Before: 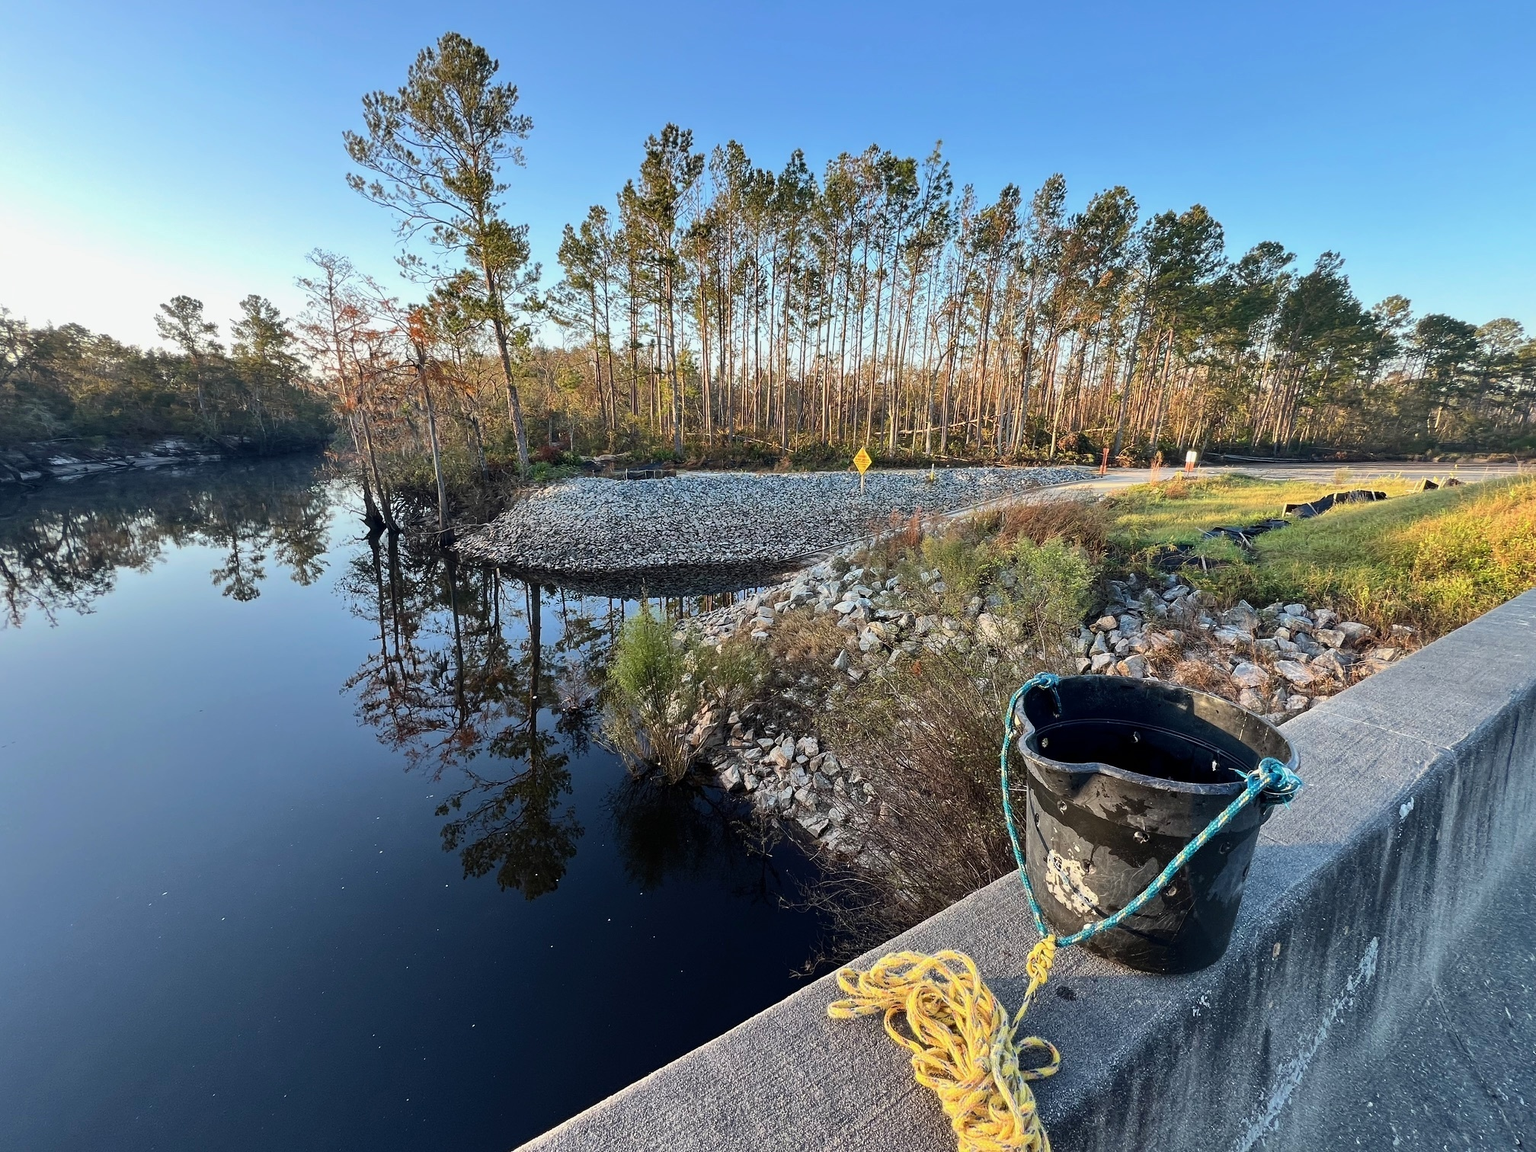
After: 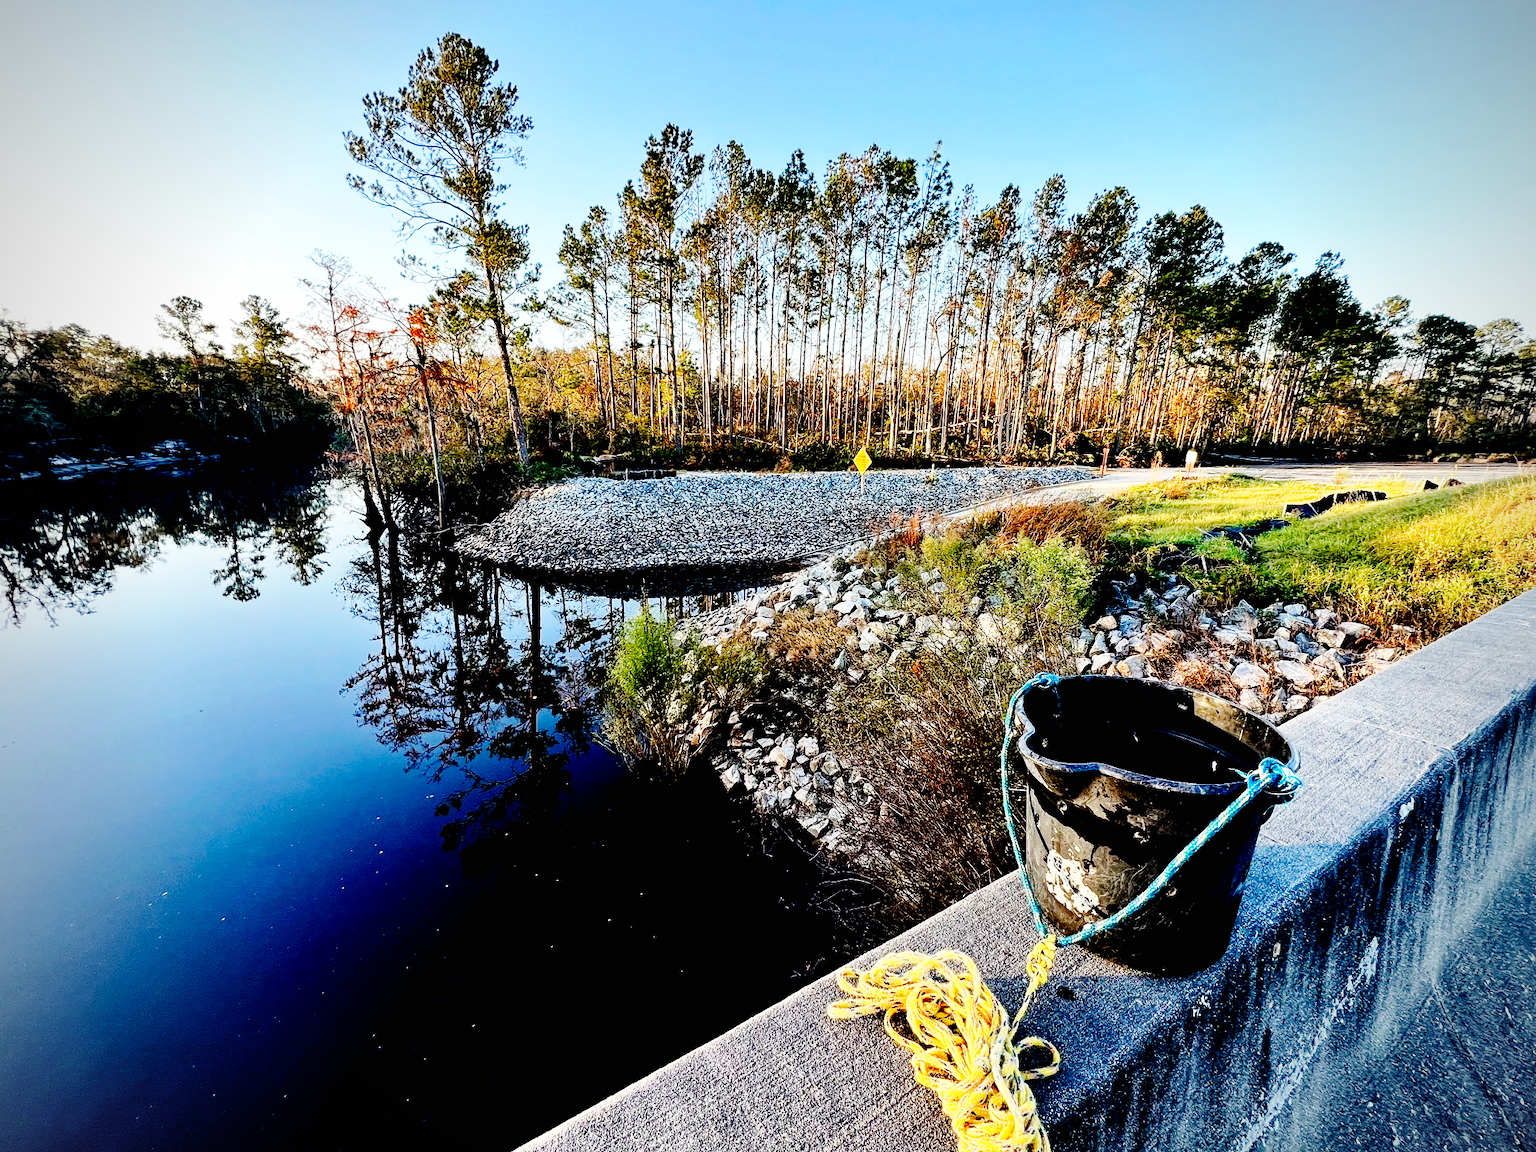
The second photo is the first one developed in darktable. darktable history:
vignetting: unbound false
exposure: black level correction 0.055, exposure -0.038 EV, compensate highlight preservation false
base curve: curves: ch0 [(0, 0) (0, 0) (0.002, 0.001) (0.008, 0.003) (0.019, 0.011) (0.037, 0.037) (0.064, 0.11) (0.102, 0.232) (0.152, 0.379) (0.216, 0.524) (0.296, 0.665) (0.394, 0.789) (0.512, 0.881) (0.651, 0.945) (0.813, 0.986) (1, 1)], preserve colors none
